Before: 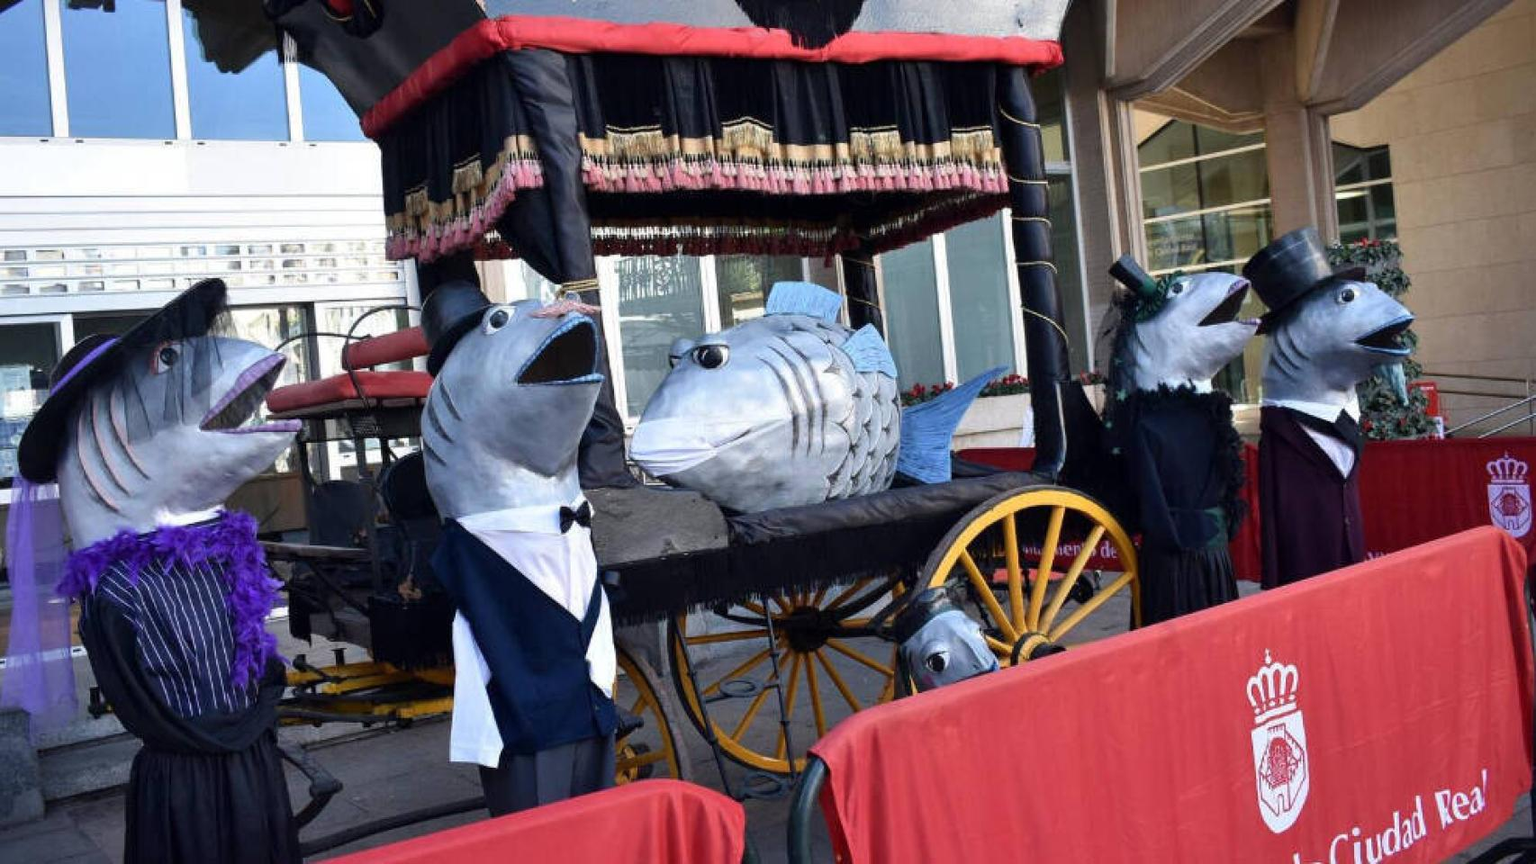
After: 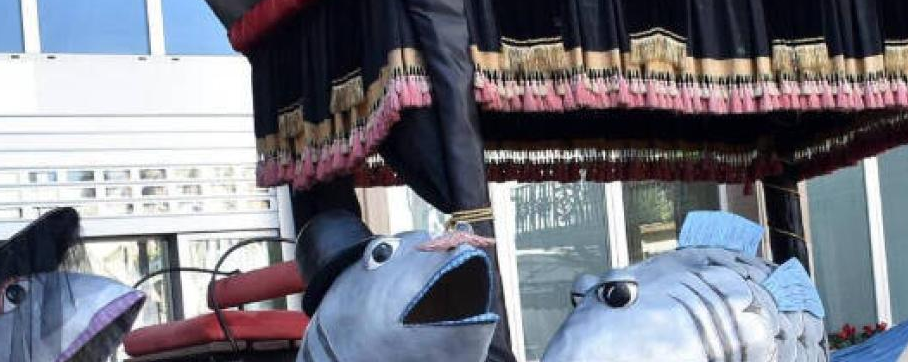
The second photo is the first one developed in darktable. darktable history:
crop: left 10.112%, top 10.703%, right 36.619%, bottom 51.563%
